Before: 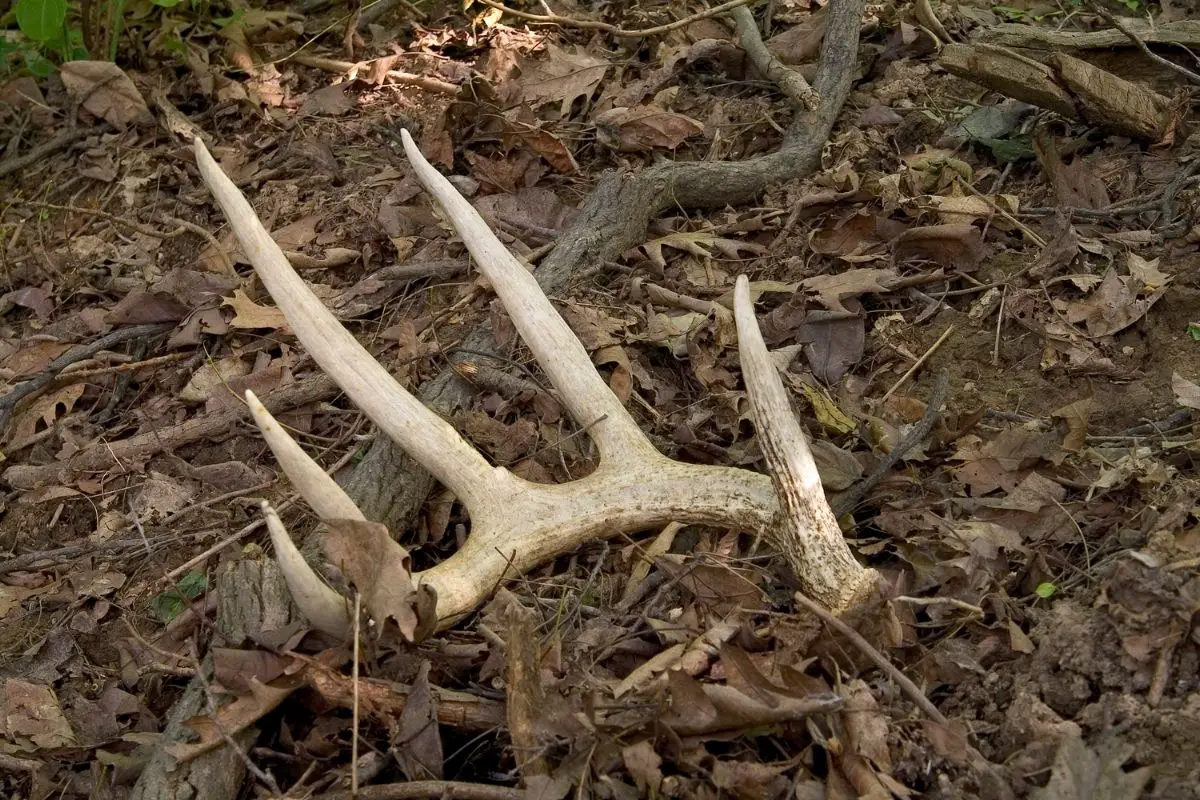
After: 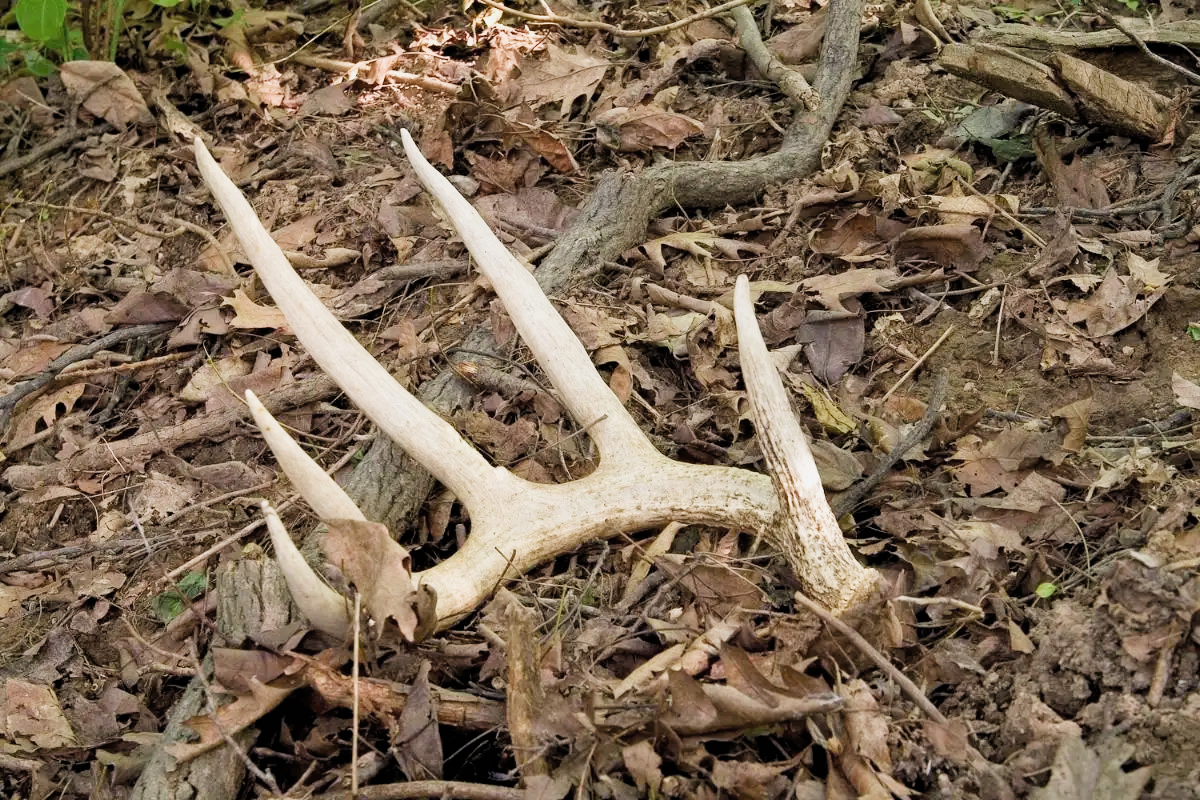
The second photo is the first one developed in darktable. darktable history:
exposure: black level correction 0, exposure 1.106 EV, compensate highlight preservation false
filmic rgb: black relative exposure -7.65 EV, white relative exposure 4.56 EV, hardness 3.61, contrast 1.05, color science v4 (2020)
